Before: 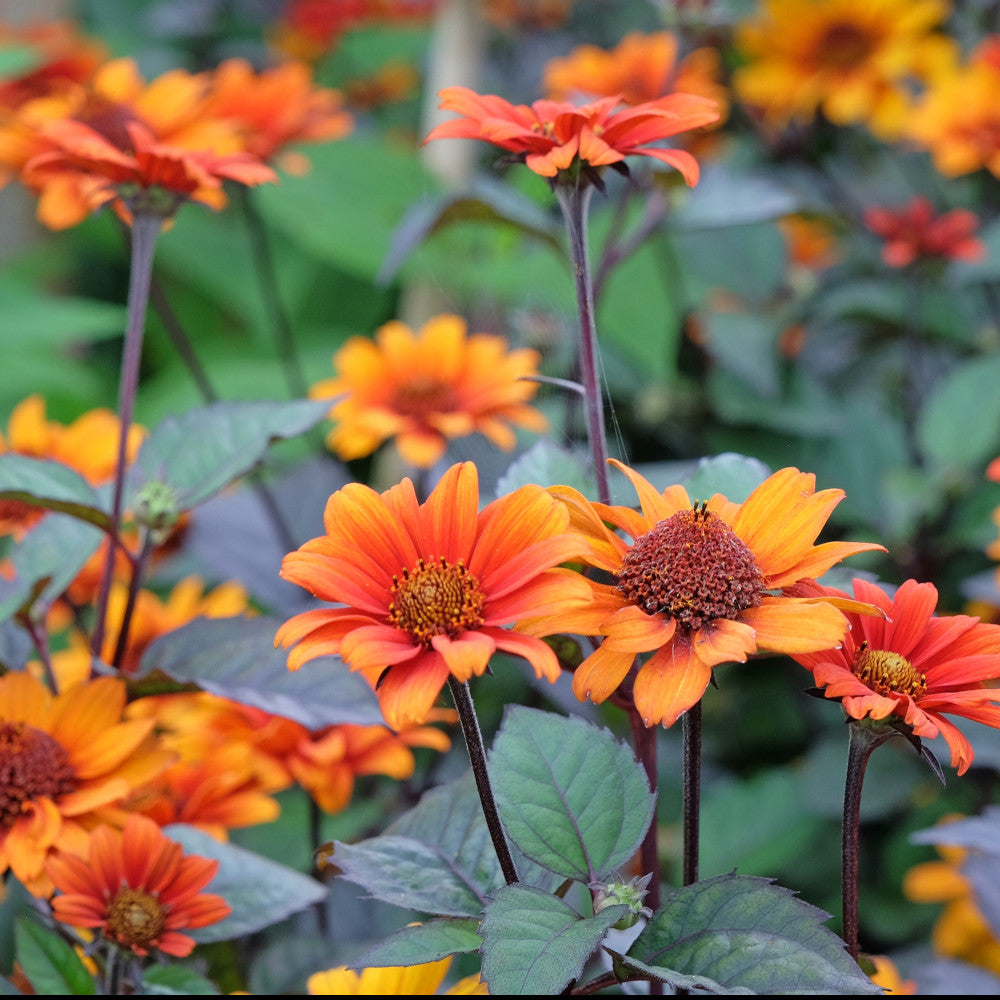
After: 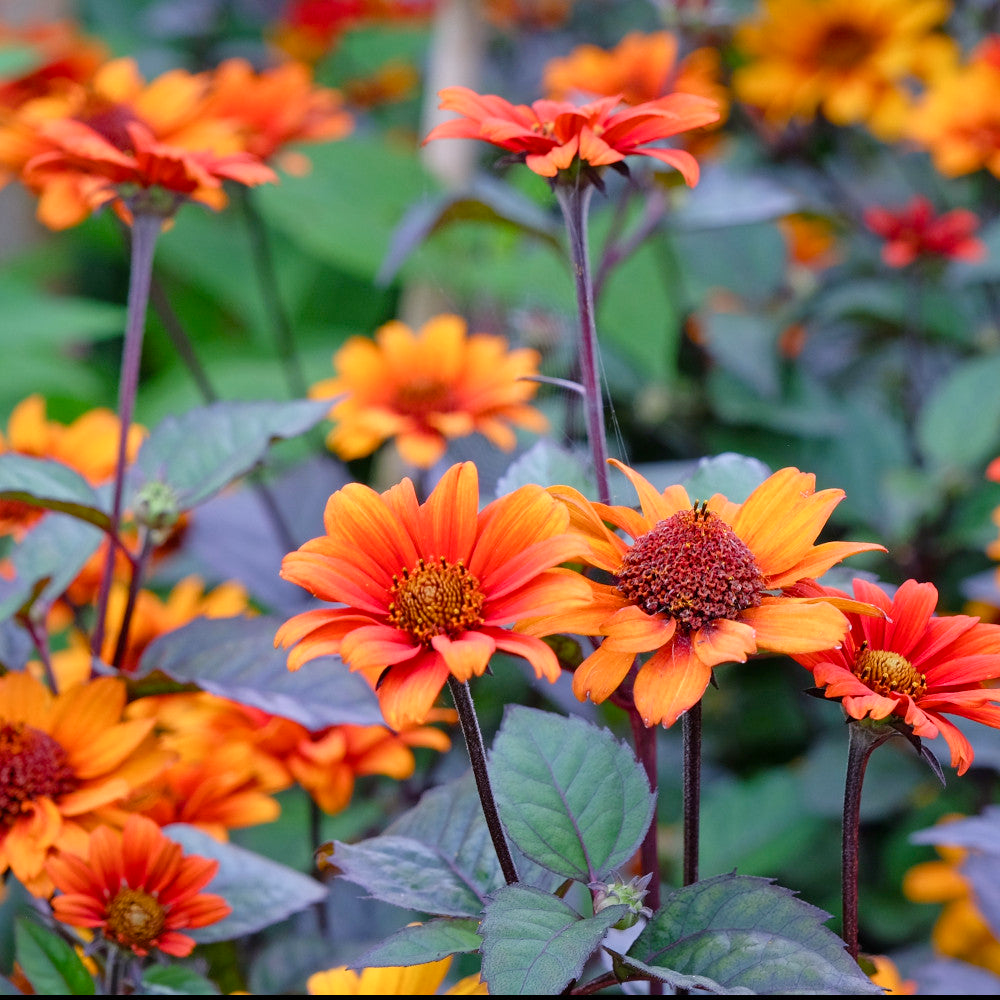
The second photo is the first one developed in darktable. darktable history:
white balance: red 1.05, blue 1.072
color balance rgb: perceptual saturation grading › global saturation 20%, perceptual saturation grading › highlights -25%, perceptual saturation grading › shadows 25%
